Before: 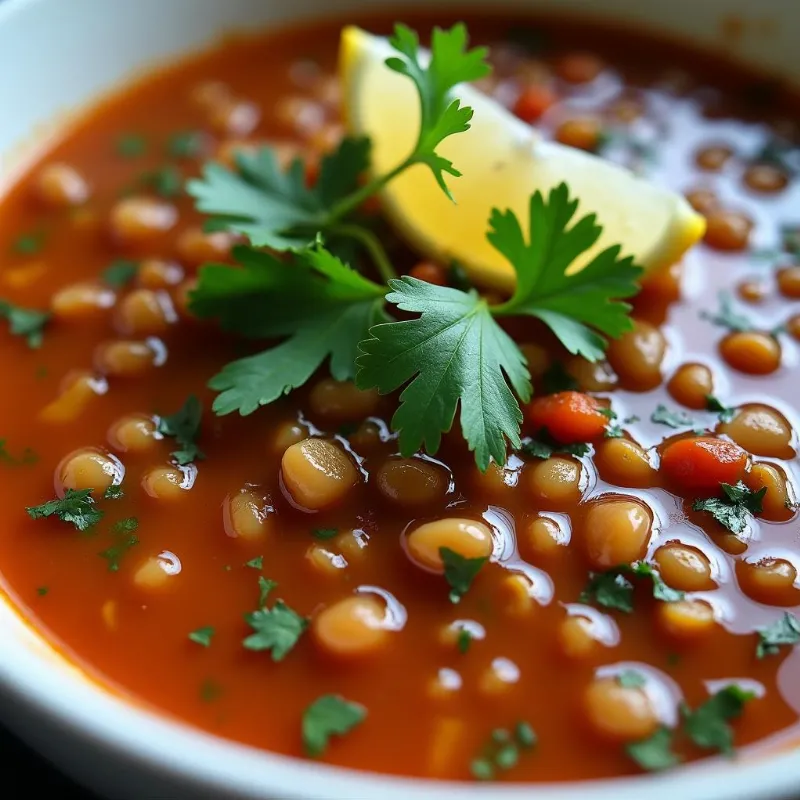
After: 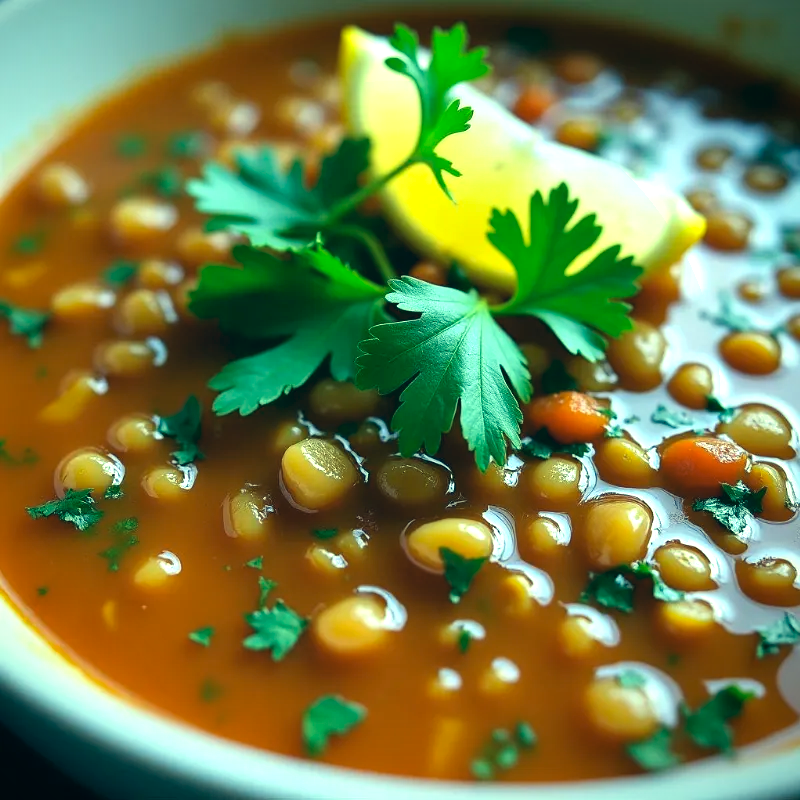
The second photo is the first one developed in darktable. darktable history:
exposure: black level correction 0, exposure 0.68 EV, compensate exposure bias true, compensate highlight preservation false
color correction: highlights a* -19.77, highlights b* 9.8, shadows a* -19.61, shadows b* -11.06
vignetting: fall-off radius 61.01%, brightness -0.592, saturation -0.003, unbound false
